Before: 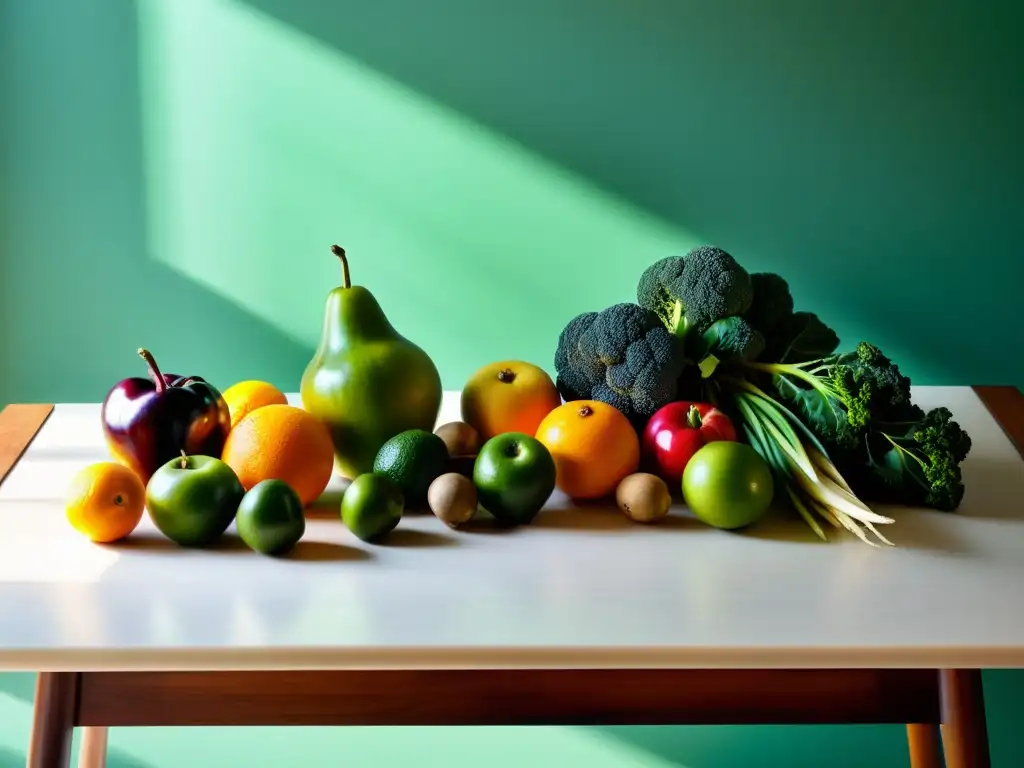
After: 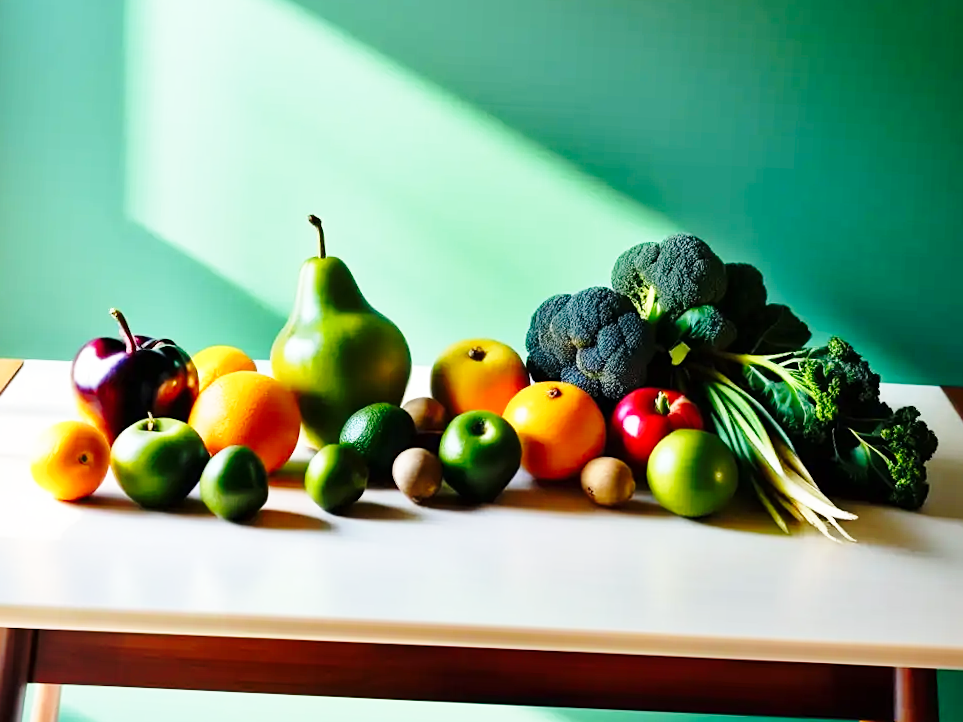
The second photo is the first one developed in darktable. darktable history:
crop and rotate: angle -2.76°
sharpen: amount 0.205
base curve: curves: ch0 [(0, 0) (0.028, 0.03) (0.121, 0.232) (0.46, 0.748) (0.859, 0.968) (1, 1)], preserve colors none
